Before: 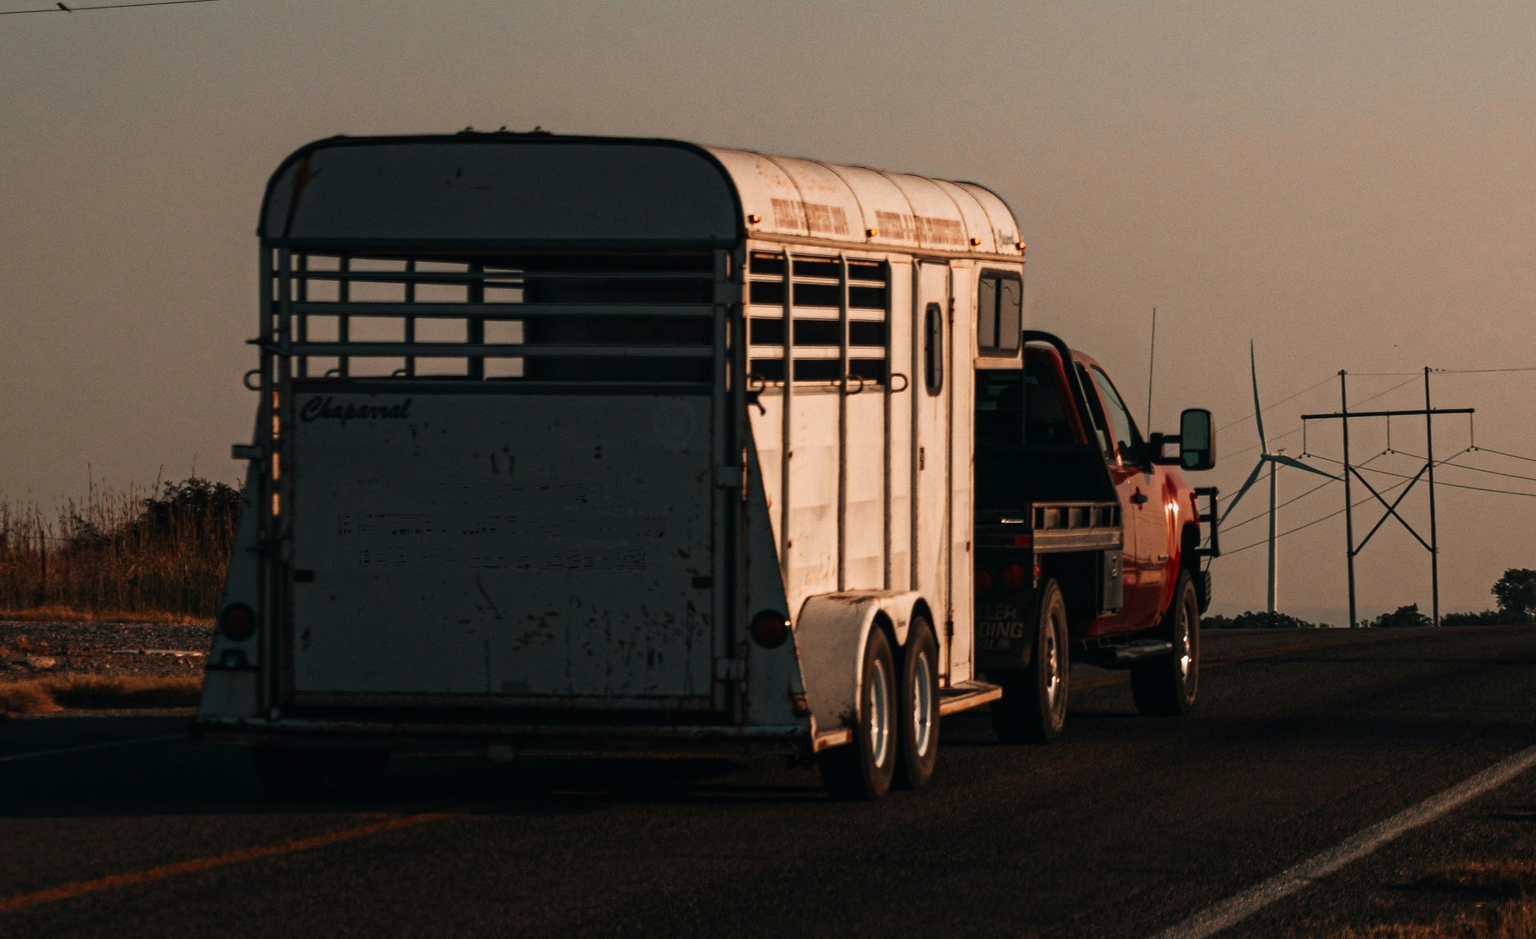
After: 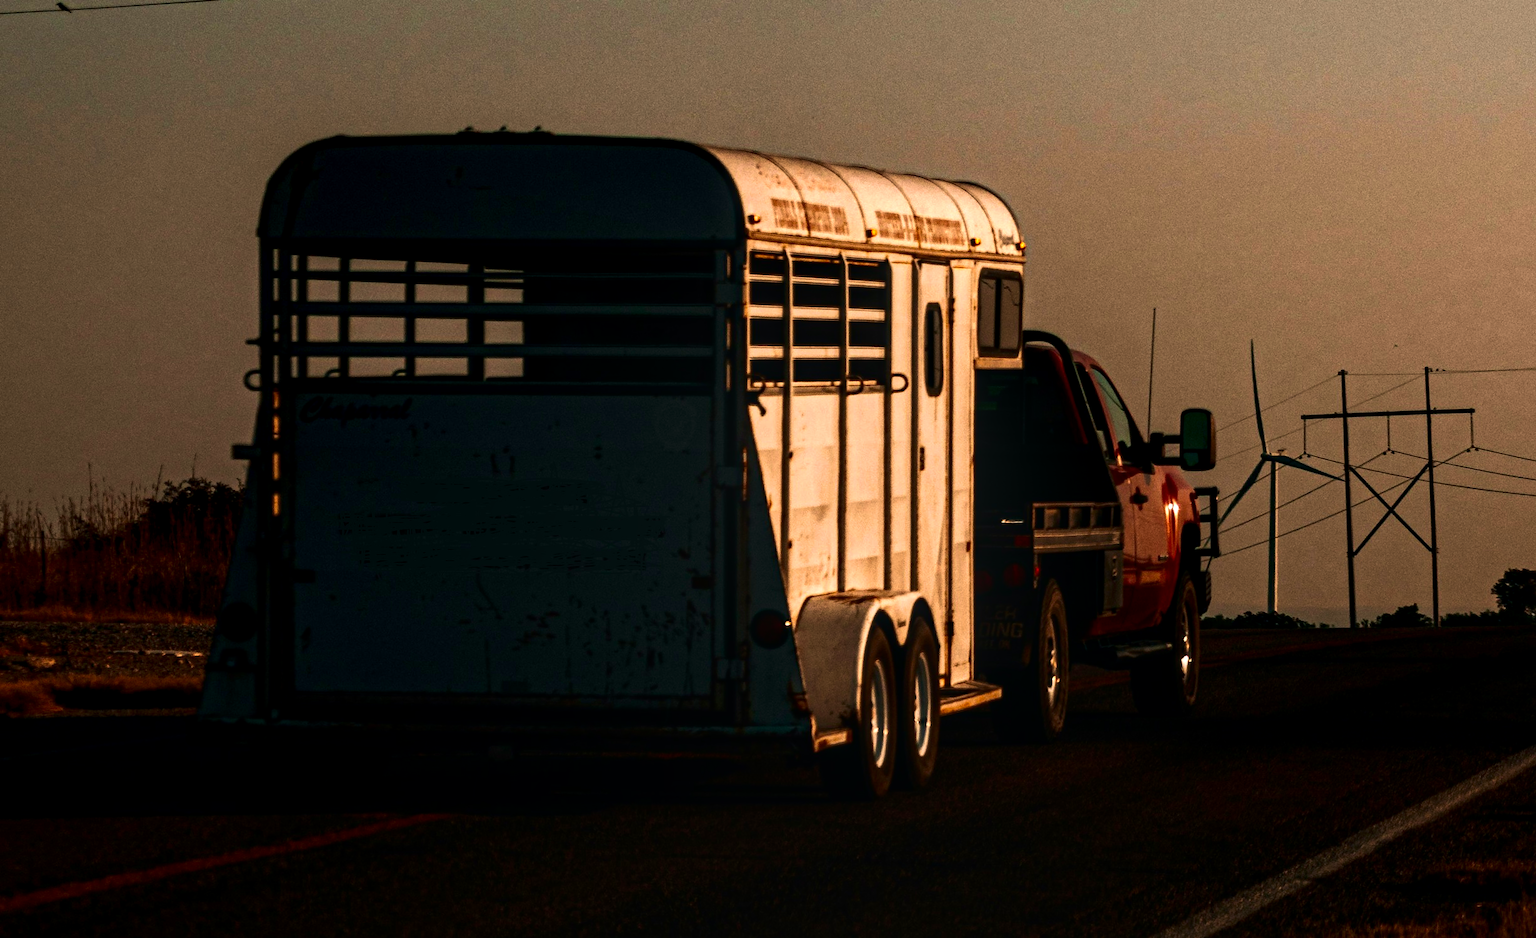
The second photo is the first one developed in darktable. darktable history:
local contrast: on, module defaults
contrast brightness saturation: contrast 0.12, brightness -0.12, saturation 0.2
color balance rgb: perceptual brilliance grading › highlights 14.29%, perceptual brilliance grading › mid-tones -5.92%, perceptual brilliance grading › shadows -26.83%, global vibrance 31.18%
velvia: on, module defaults
